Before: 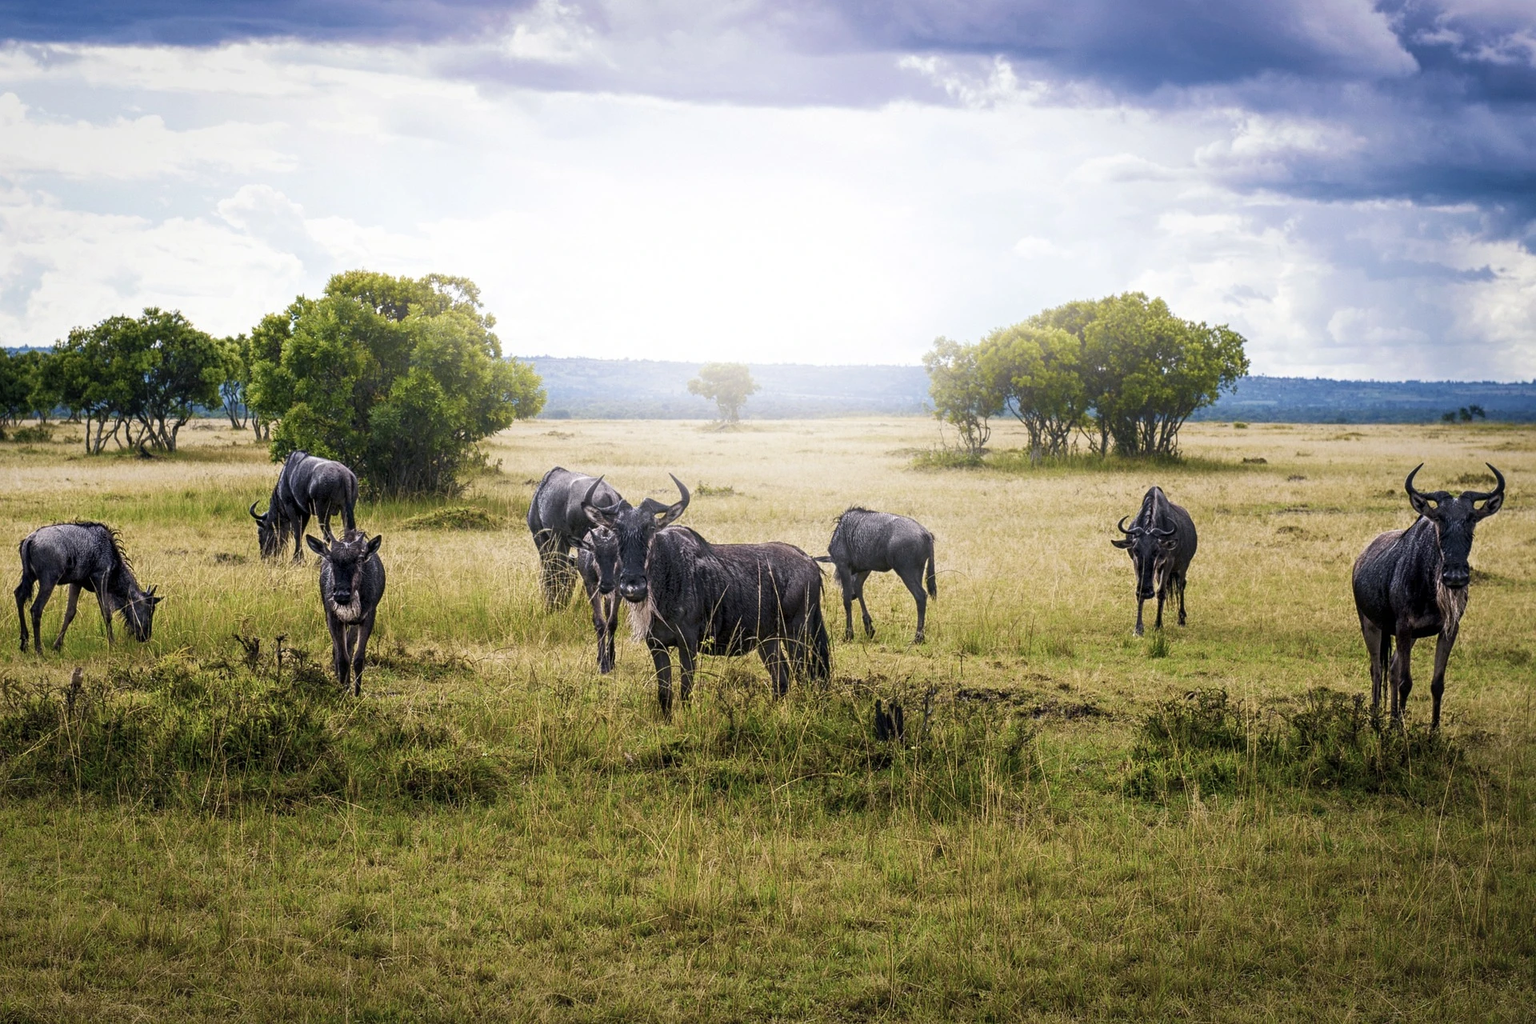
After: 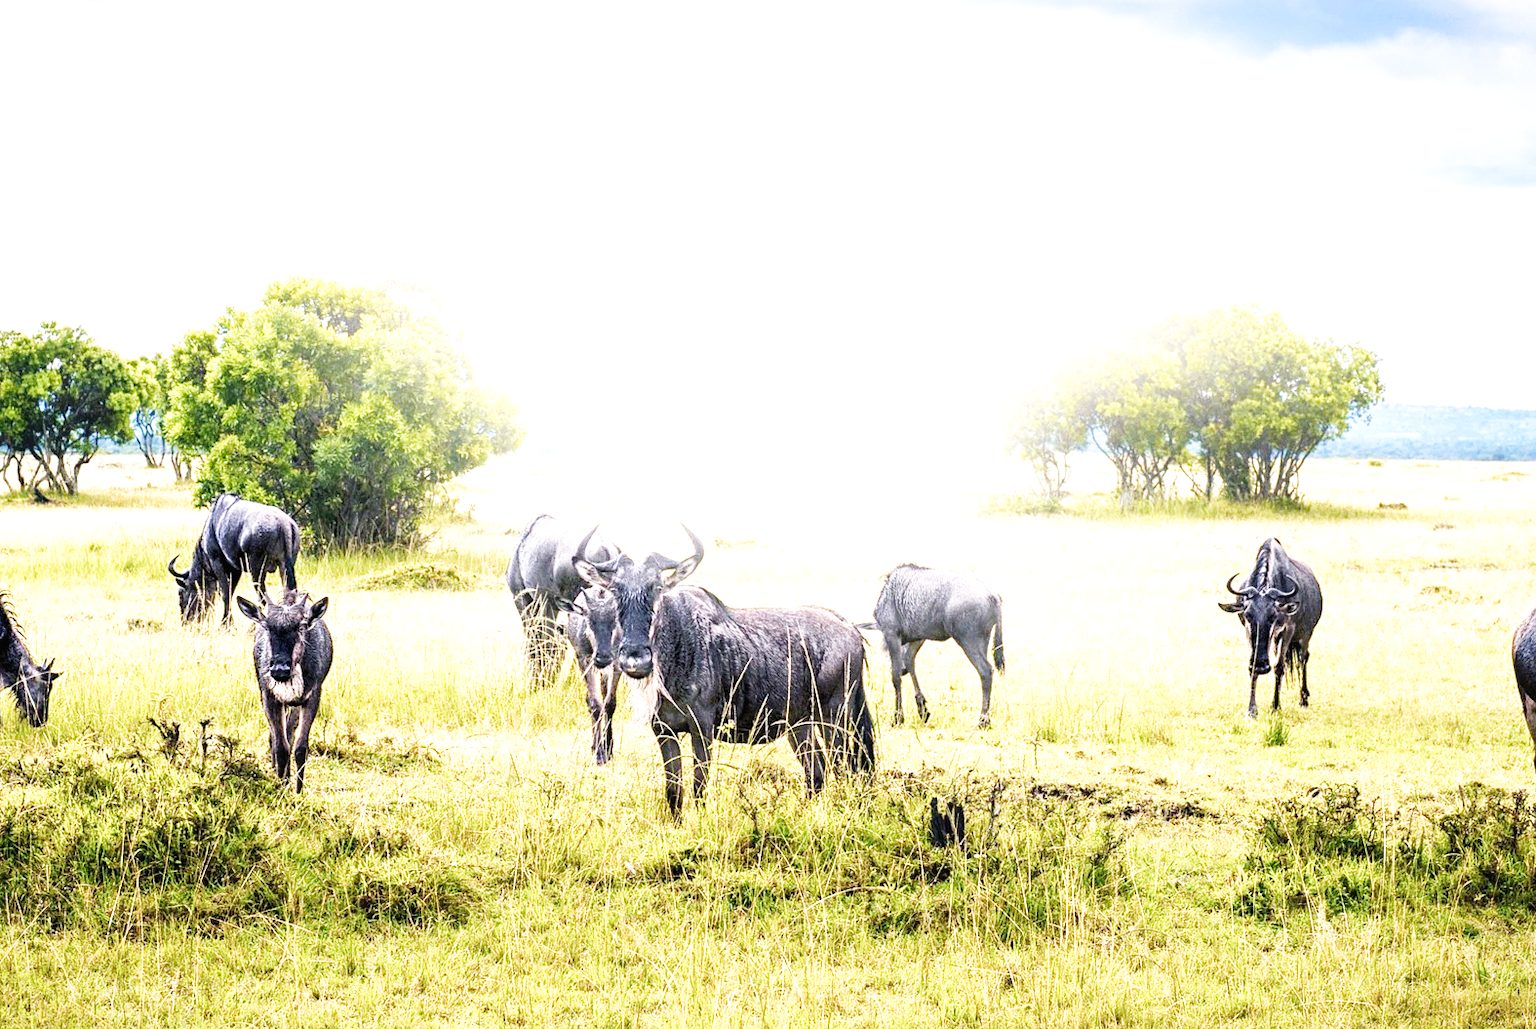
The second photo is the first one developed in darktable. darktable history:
exposure: black level correction 0, exposure 1.2 EV, compensate exposure bias true, compensate highlight preservation false
crop and rotate: left 7.328%, top 4.511%, right 10.627%, bottom 12.947%
base curve: curves: ch0 [(0, 0.003) (0.001, 0.002) (0.006, 0.004) (0.02, 0.022) (0.048, 0.086) (0.094, 0.234) (0.162, 0.431) (0.258, 0.629) (0.385, 0.8) (0.548, 0.918) (0.751, 0.988) (1, 1)], preserve colors none
